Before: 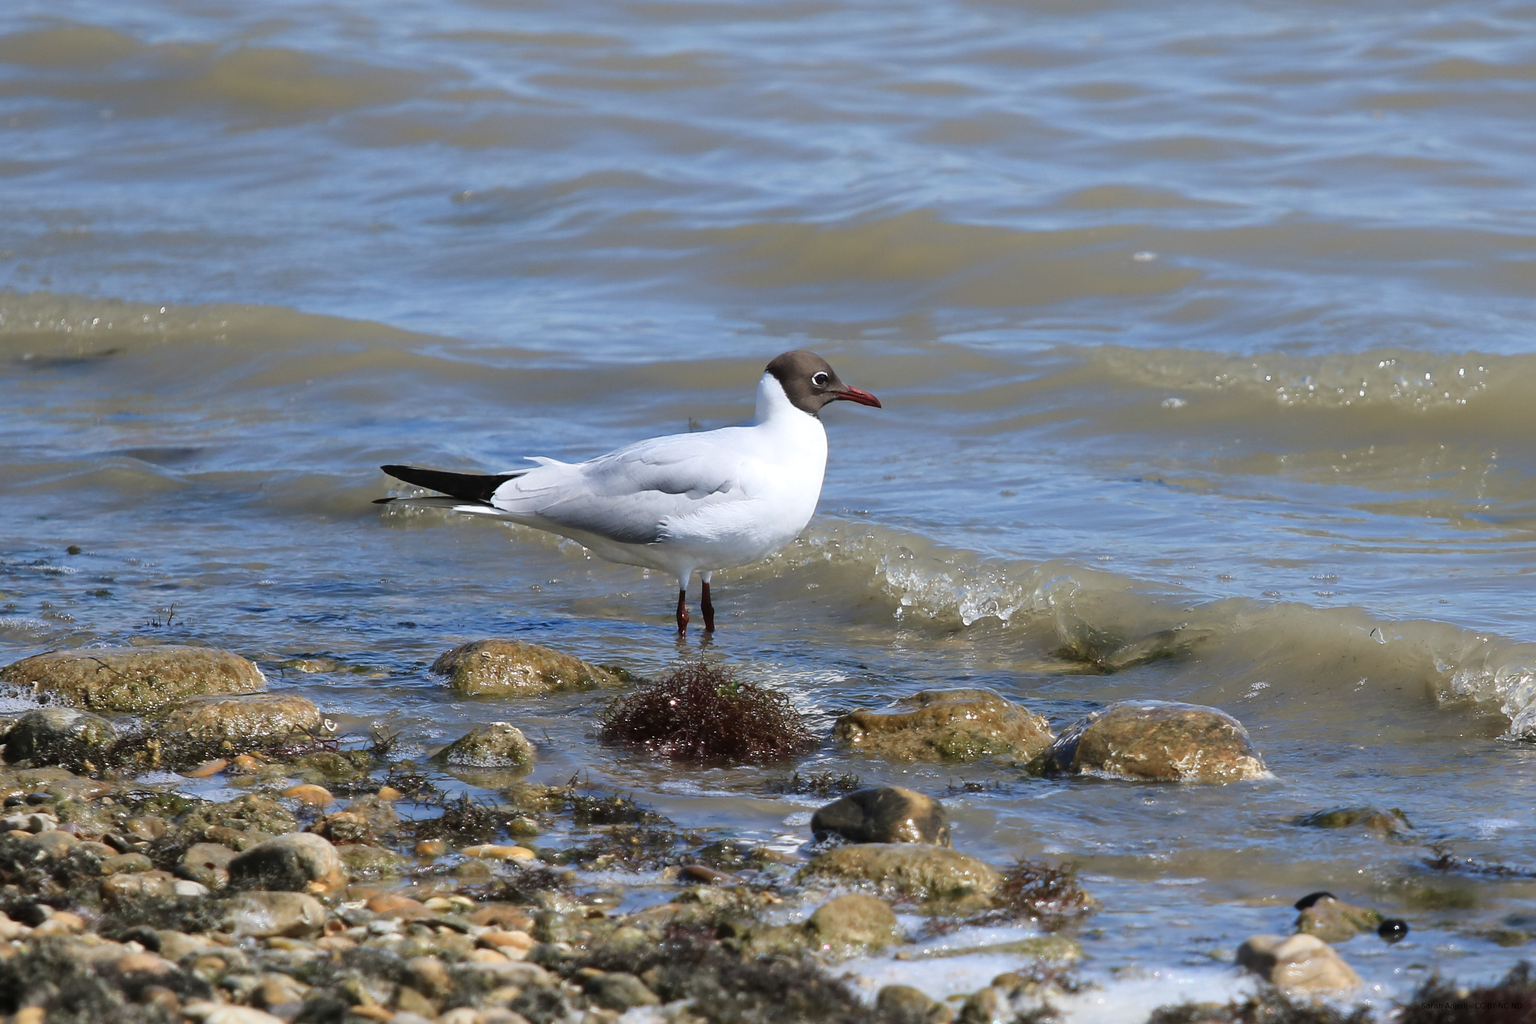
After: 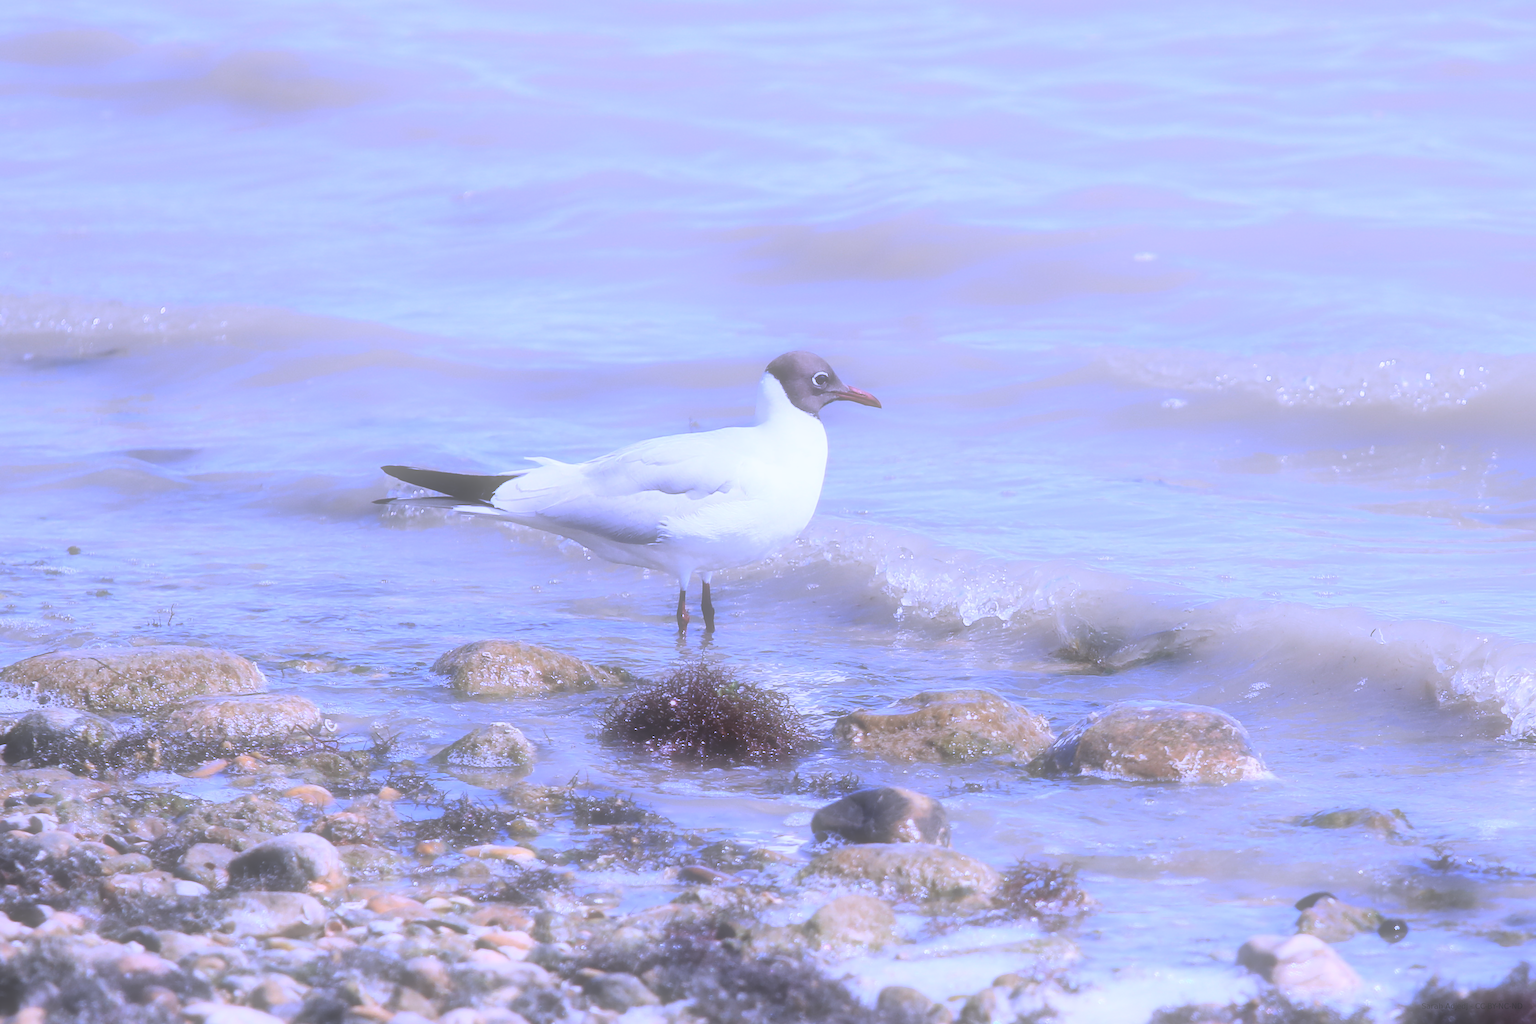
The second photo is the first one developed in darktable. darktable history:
white balance: red 0.98, blue 1.61
tone equalizer: on, module defaults
contrast brightness saturation: contrast 0.1, brightness 0.3, saturation 0.14
soften: size 60.24%, saturation 65.46%, brightness 0.506 EV, mix 25.7%
